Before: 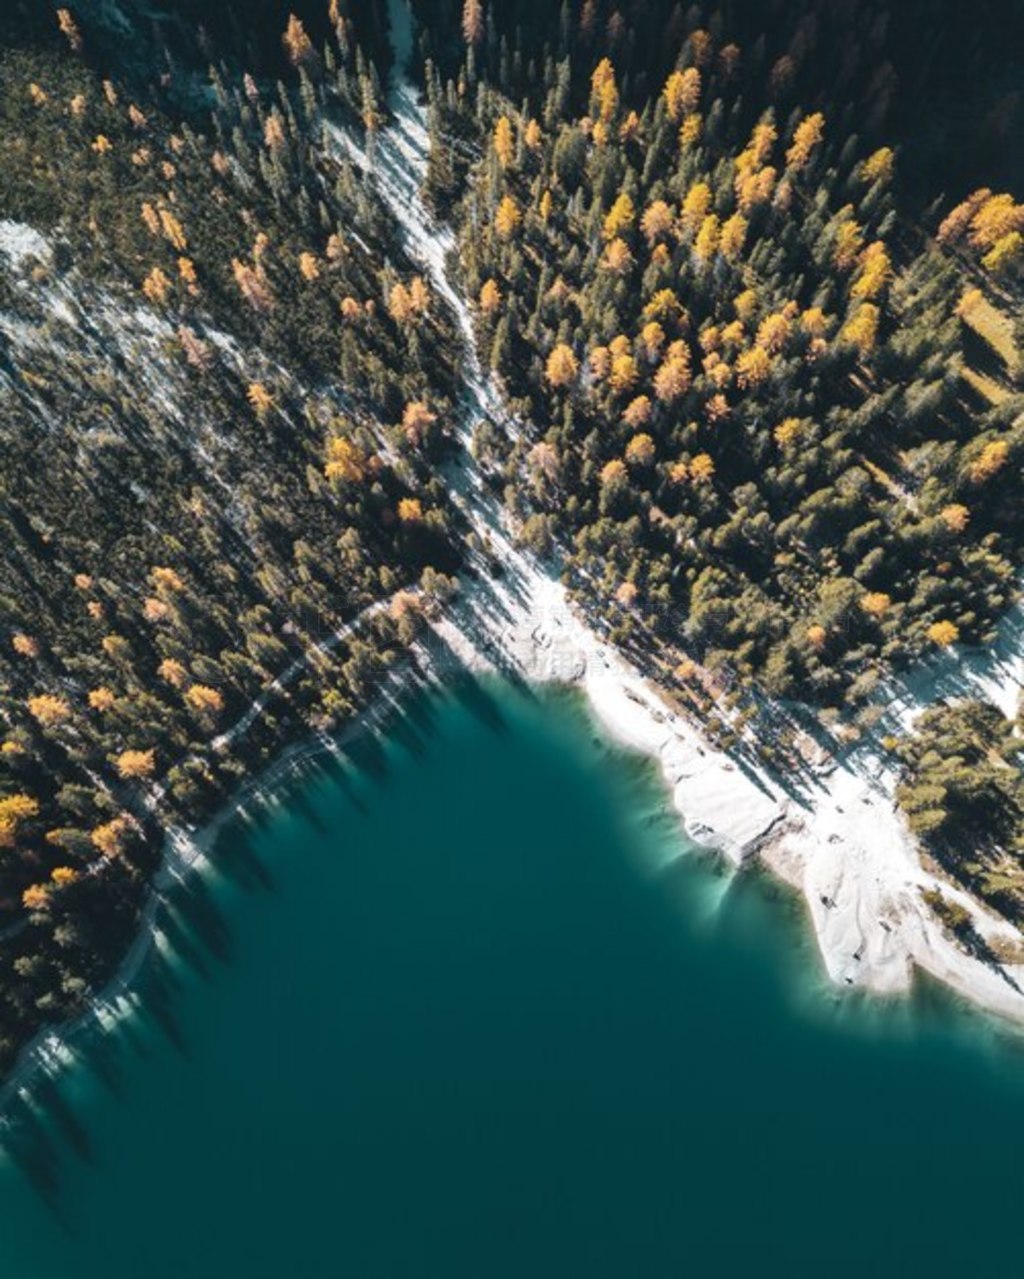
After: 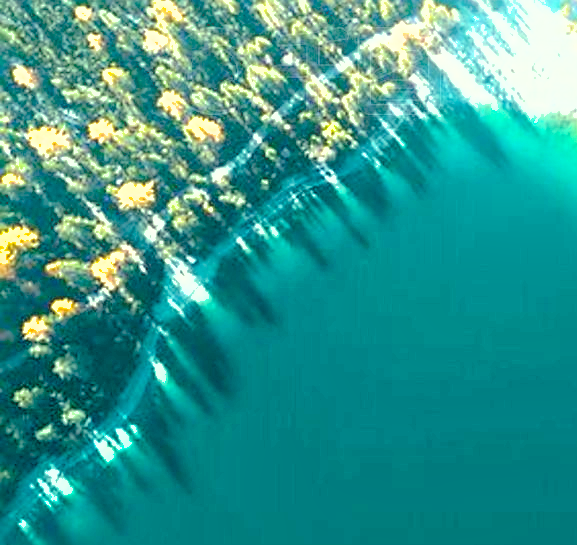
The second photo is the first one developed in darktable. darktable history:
crop: top 44.483%, right 43.593%, bottom 12.892%
shadows and highlights: on, module defaults
color balance rgb: shadows lift › luminance -7.7%, shadows lift › chroma 2.13%, shadows lift › hue 165.27°, power › luminance -7.77%, power › chroma 1.1%, power › hue 215.88°, highlights gain › luminance 15.15%, highlights gain › chroma 7%, highlights gain › hue 125.57°, global offset › luminance -0.33%, global offset › chroma 0.11%, global offset › hue 165.27°, perceptual saturation grading › global saturation 24.42%, perceptual saturation grading › highlights -24.42%, perceptual saturation grading › mid-tones 24.42%, perceptual saturation grading › shadows 40%, perceptual brilliance grading › global brilliance -5%, perceptual brilliance grading › highlights 24.42%, perceptual brilliance grading › mid-tones 7%, perceptual brilliance grading › shadows -5%
sharpen: on, module defaults
exposure: exposure 1.16 EV, compensate exposure bias true, compensate highlight preservation false
bloom: threshold 82.5%, strength 16.25%
global tonemap: drago (1, 100), detail 1
